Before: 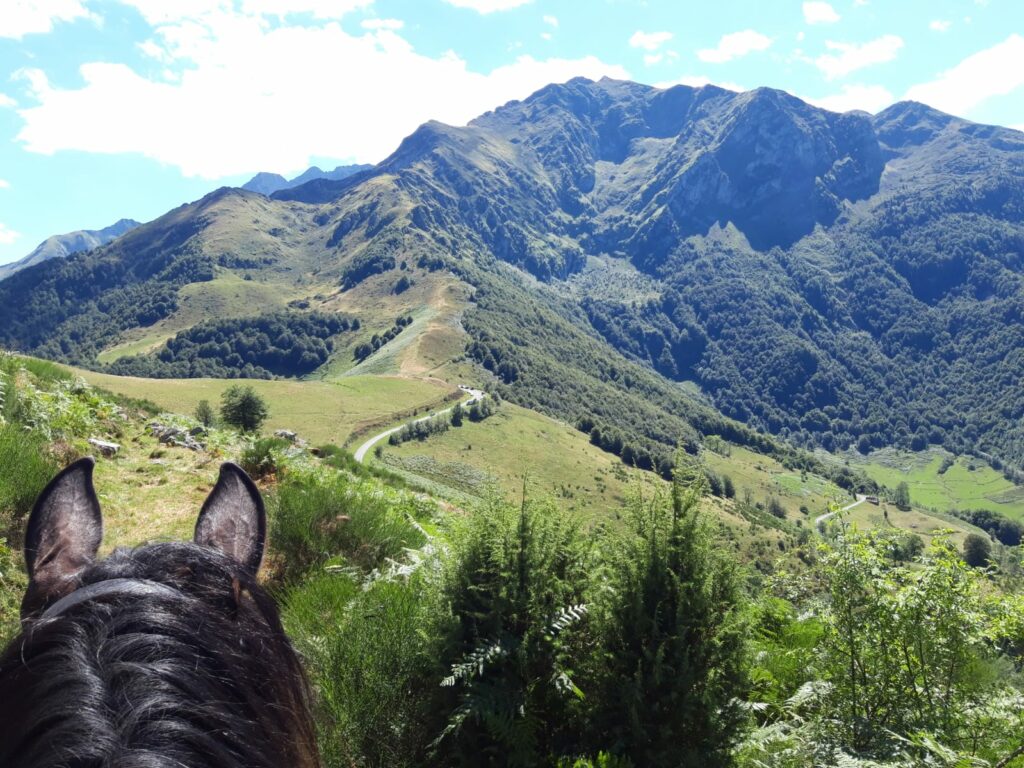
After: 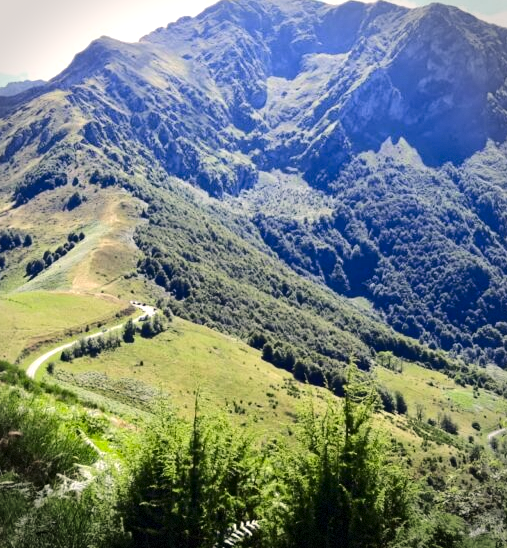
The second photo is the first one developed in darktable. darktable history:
white balance: red 0.967, blue 1.119, emerald 0.756
tone equalizer: -8 EV -0.417 EV, -7 EV -0.389 EV, -6 EV -0.333 EV, -5 EV -0.222 EV, -3 EV 0.222 EV, -2 EV 0.333 EV, -1 EV 0.389 EV, +0 EV 0.417 EV, edges refinement/feathering 500, mask exposure compensation -1.57 EV, preserve details no
crop: left 32.075%, top 10.976%, right 18.355%, bottom 17.596%
color correction: highlights a* 2.72, highlights b* 22.8
vignetting: dithering 8-bit output, unbound false
contrast brightness saturation: contrast 0.2, brightness -0.11, saturation 0.1
base curve: curves: ch0 [(0, 0) (0.235, 0.266) (0.503, 0.496) (0.786, 0.72) (1, 1)]
